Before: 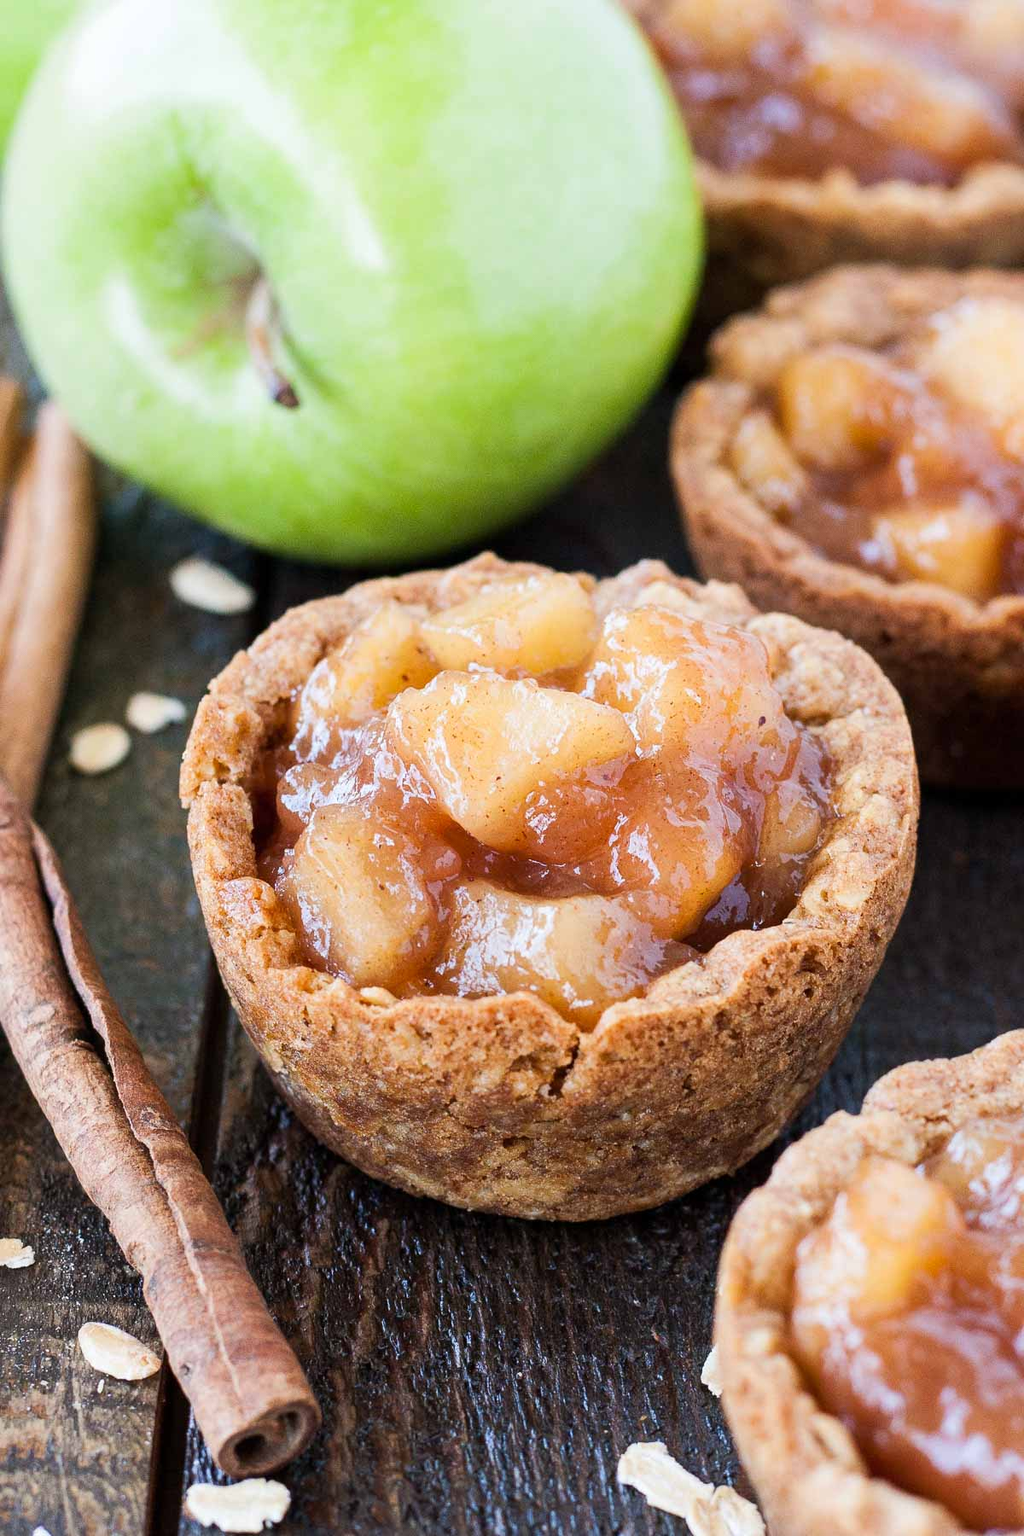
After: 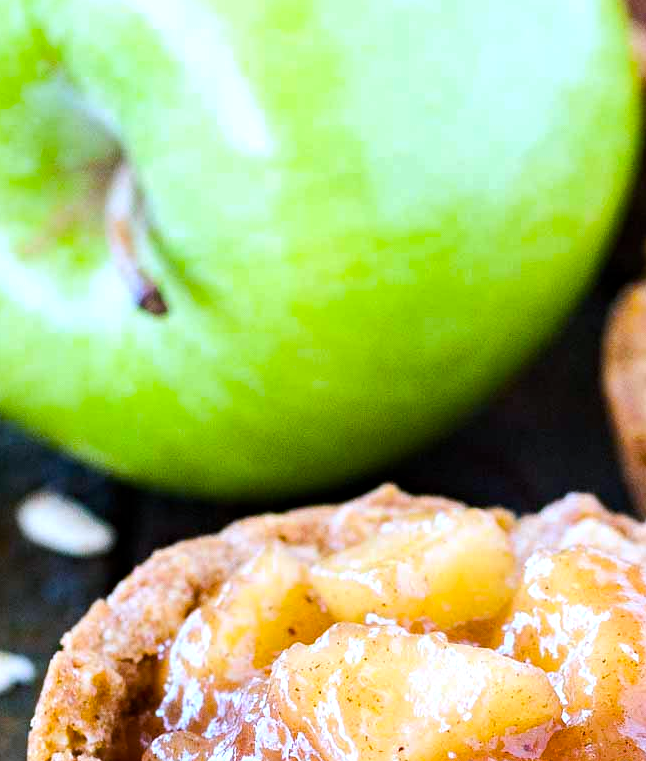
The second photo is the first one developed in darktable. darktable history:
haze removal: adaptive false
color balance rgb: perceptual saturation grading › global saturation 20%, global vibrance 20%
white balance: red 0.931, blue 1.11
tone equalizer: -8 EV -0.417 EV, -7 EV -0.389 EV, -6 EV -0.333 EV, -5 EV -0.222 EV, -3 EV 0.222 EV, -2 EV 0.333 EV, -1 EV 0.389 EV, +0 EV 0.417 EV, edges refinement/feathering 500, mask exposure compensation -1.57 EV, preserve details no
crop: left 15.306%, top 9.065%, right 30.789%, bottom 48.638%
